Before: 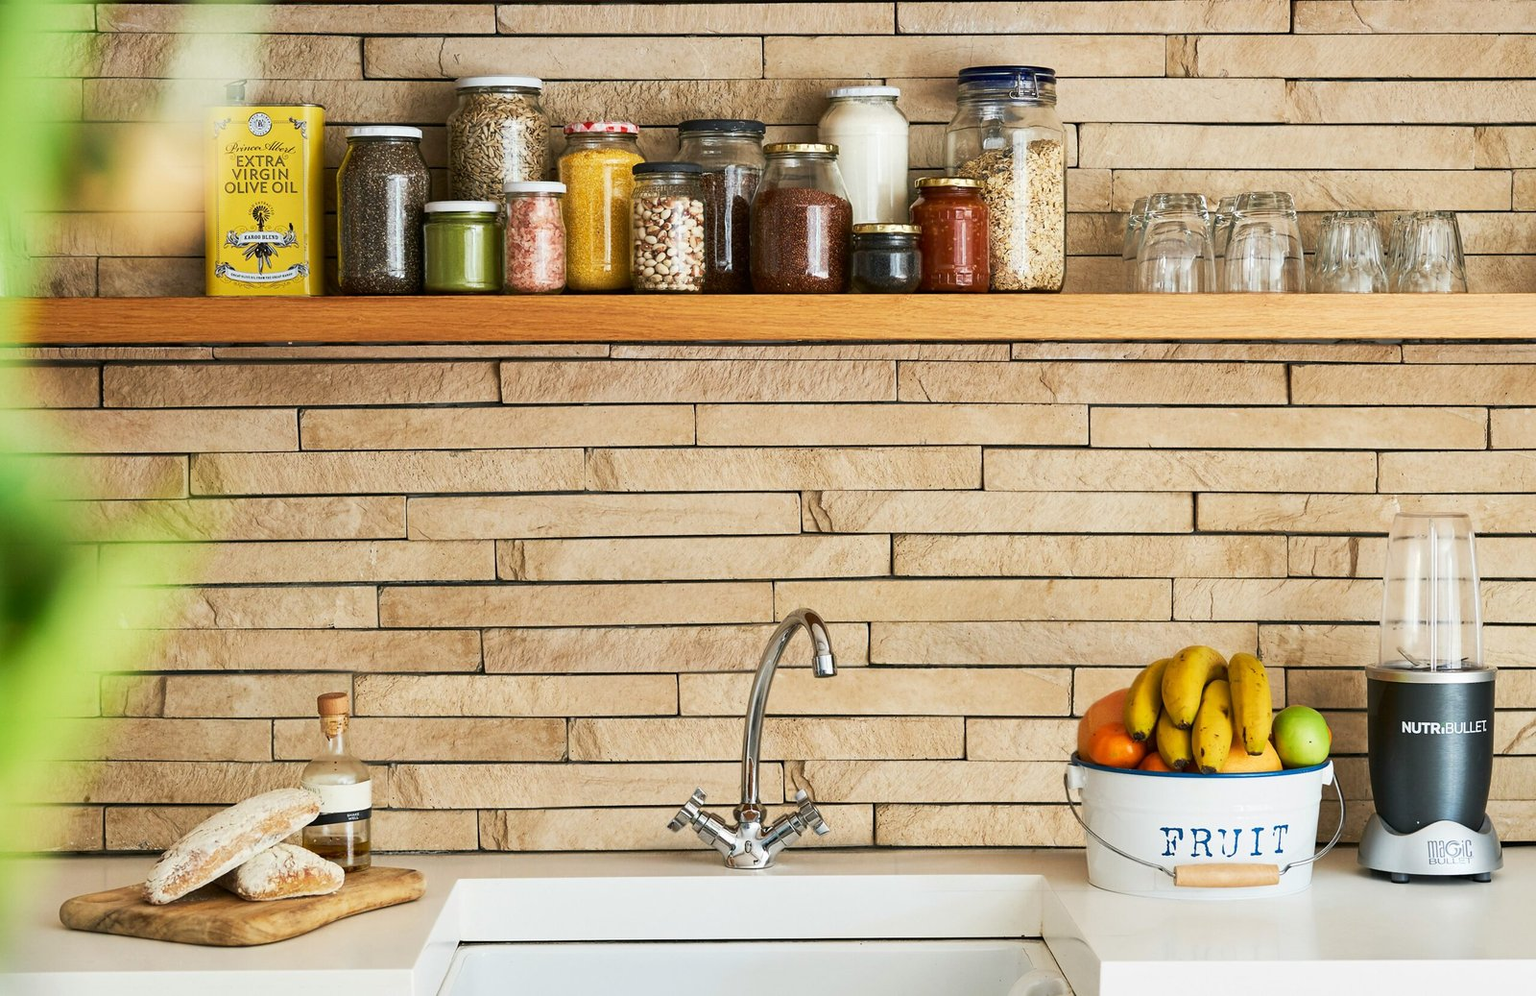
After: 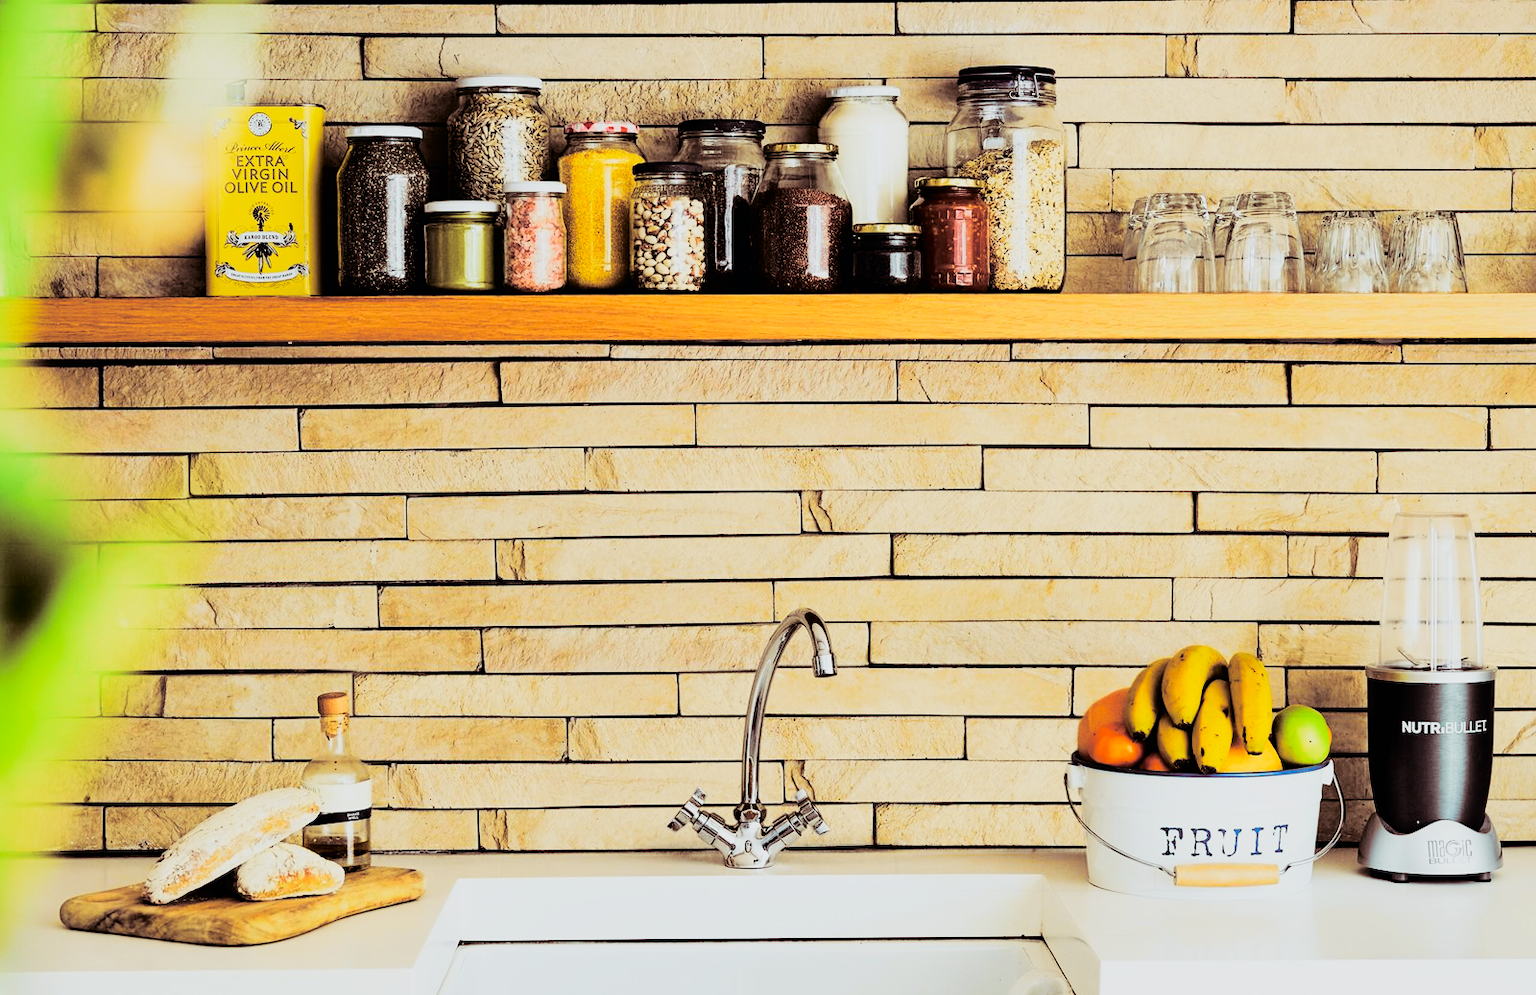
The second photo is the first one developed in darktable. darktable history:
filmic rgb: black relative exposure -5 EV, hardness 2.88, contrast 1.3, highlights saturation mix -30%
split-toning: shadows › saturation 0.41, highlights › saturation 0, compress 33.55%
tone curve: curves: ch0 [(0, 0) (0.11, 0.061) (0.256, 0.259) (0.398, 0.494) (0.498, 0.611) (0.65, 0.757) (0.835, 0.883) (1, 0.961)]; ch1 [(0, 0) (0.346, 0.307) (0.408, 0.369) (0.453, 0.457) (0.482, 0.479) (0.502, 0.498) (0.521, 0.51) (0.553, 0.554) (0.618, 0.65) (0.693, 0.727) (1, 1)]; ch2 [(0, 0) (0.366, 0.337) (0.434, 0.46) (0.485, 0.494) (0.5, 0.494) (0.511, 0.508) (0.537, 0.55) (0.579, 0.599) (0.621, 0.693) (1, 1)], color space Lab, independent channels, preserve colors none
